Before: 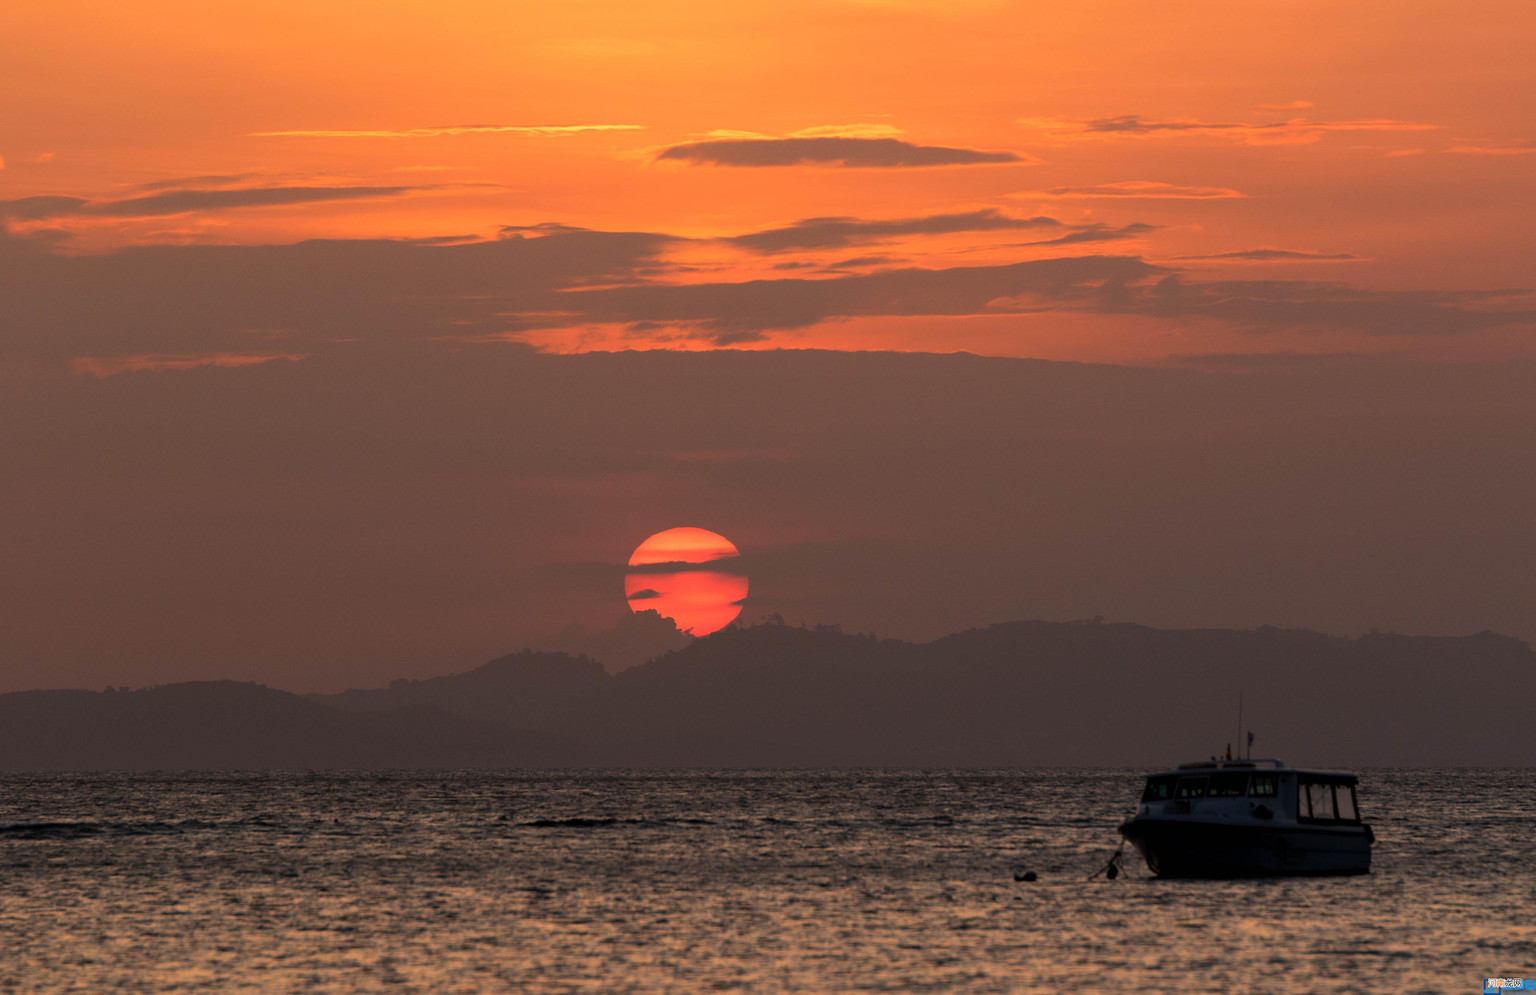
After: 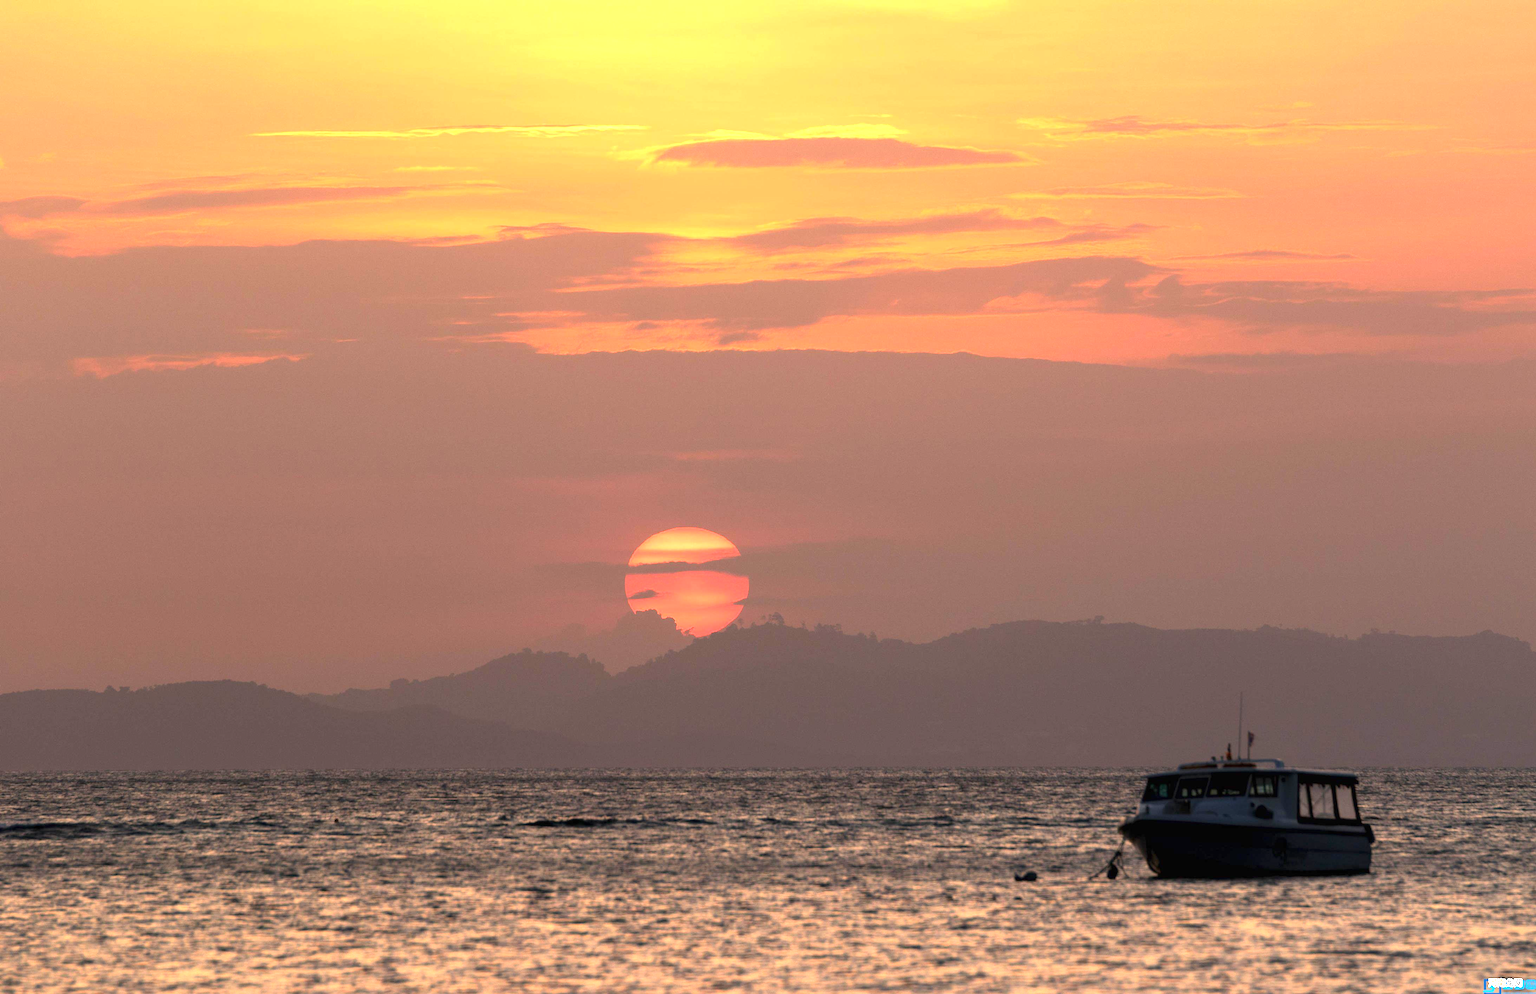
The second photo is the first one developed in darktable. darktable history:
exposure: black level correction 0, exposure 1.5 EV, compensate exposure bias true, compensate highlight preservation false
